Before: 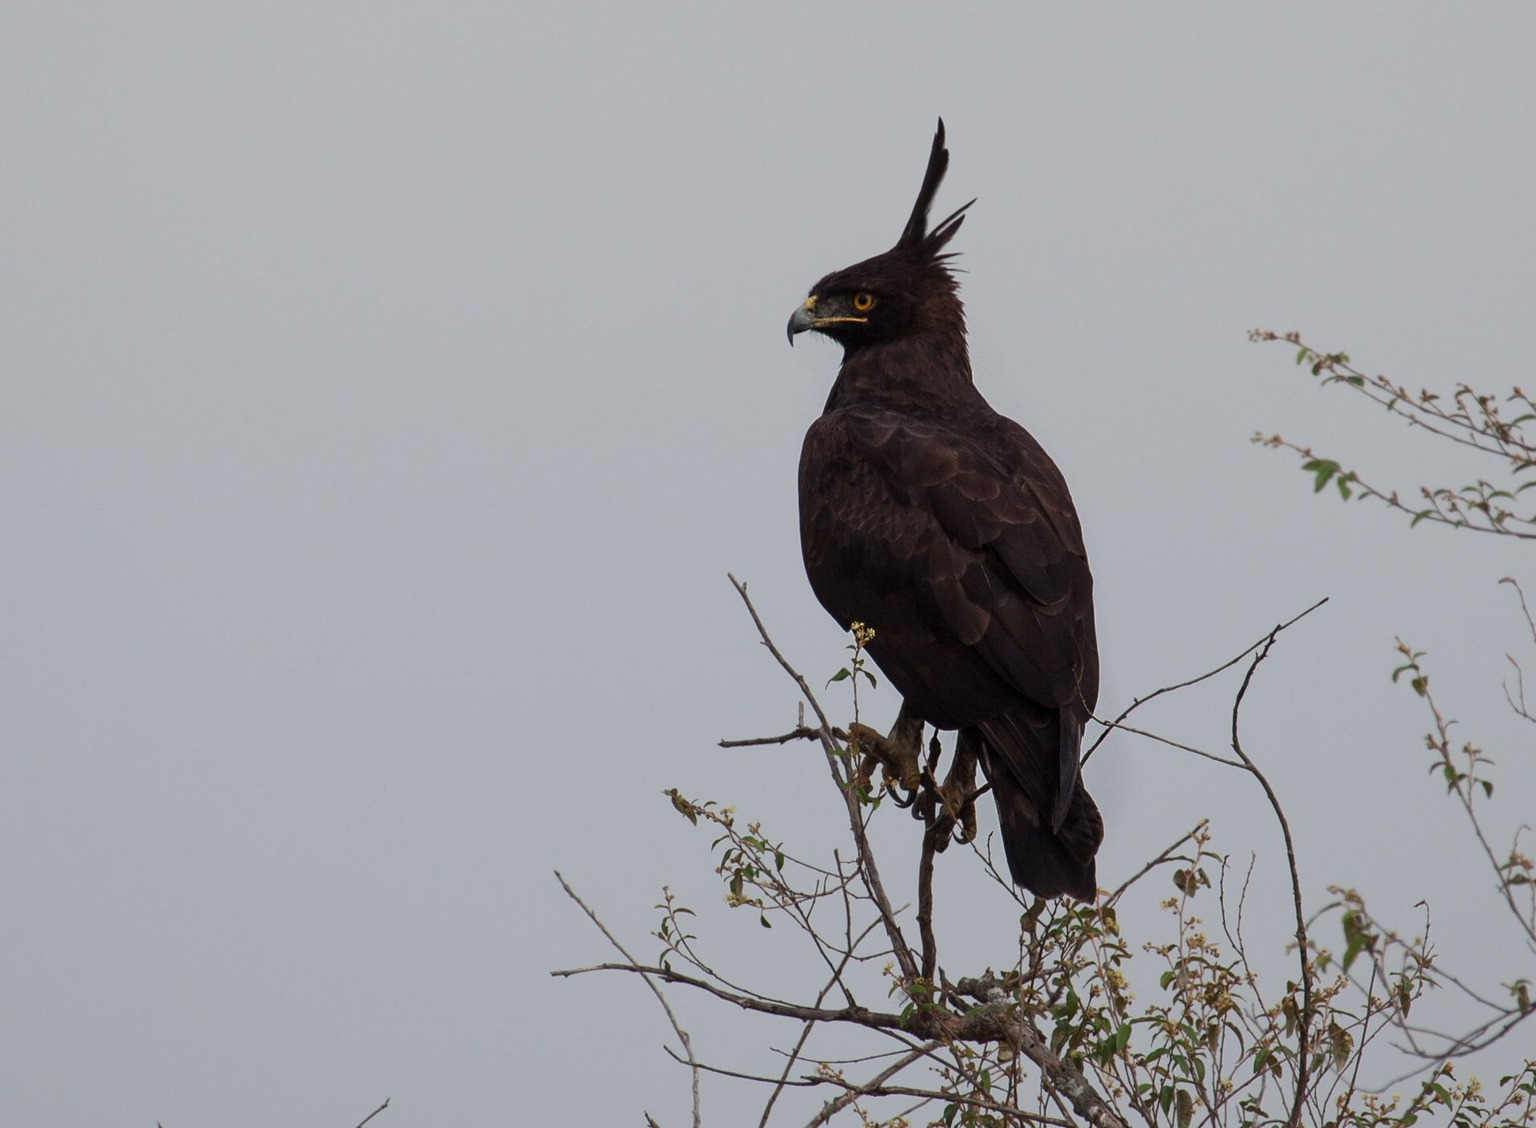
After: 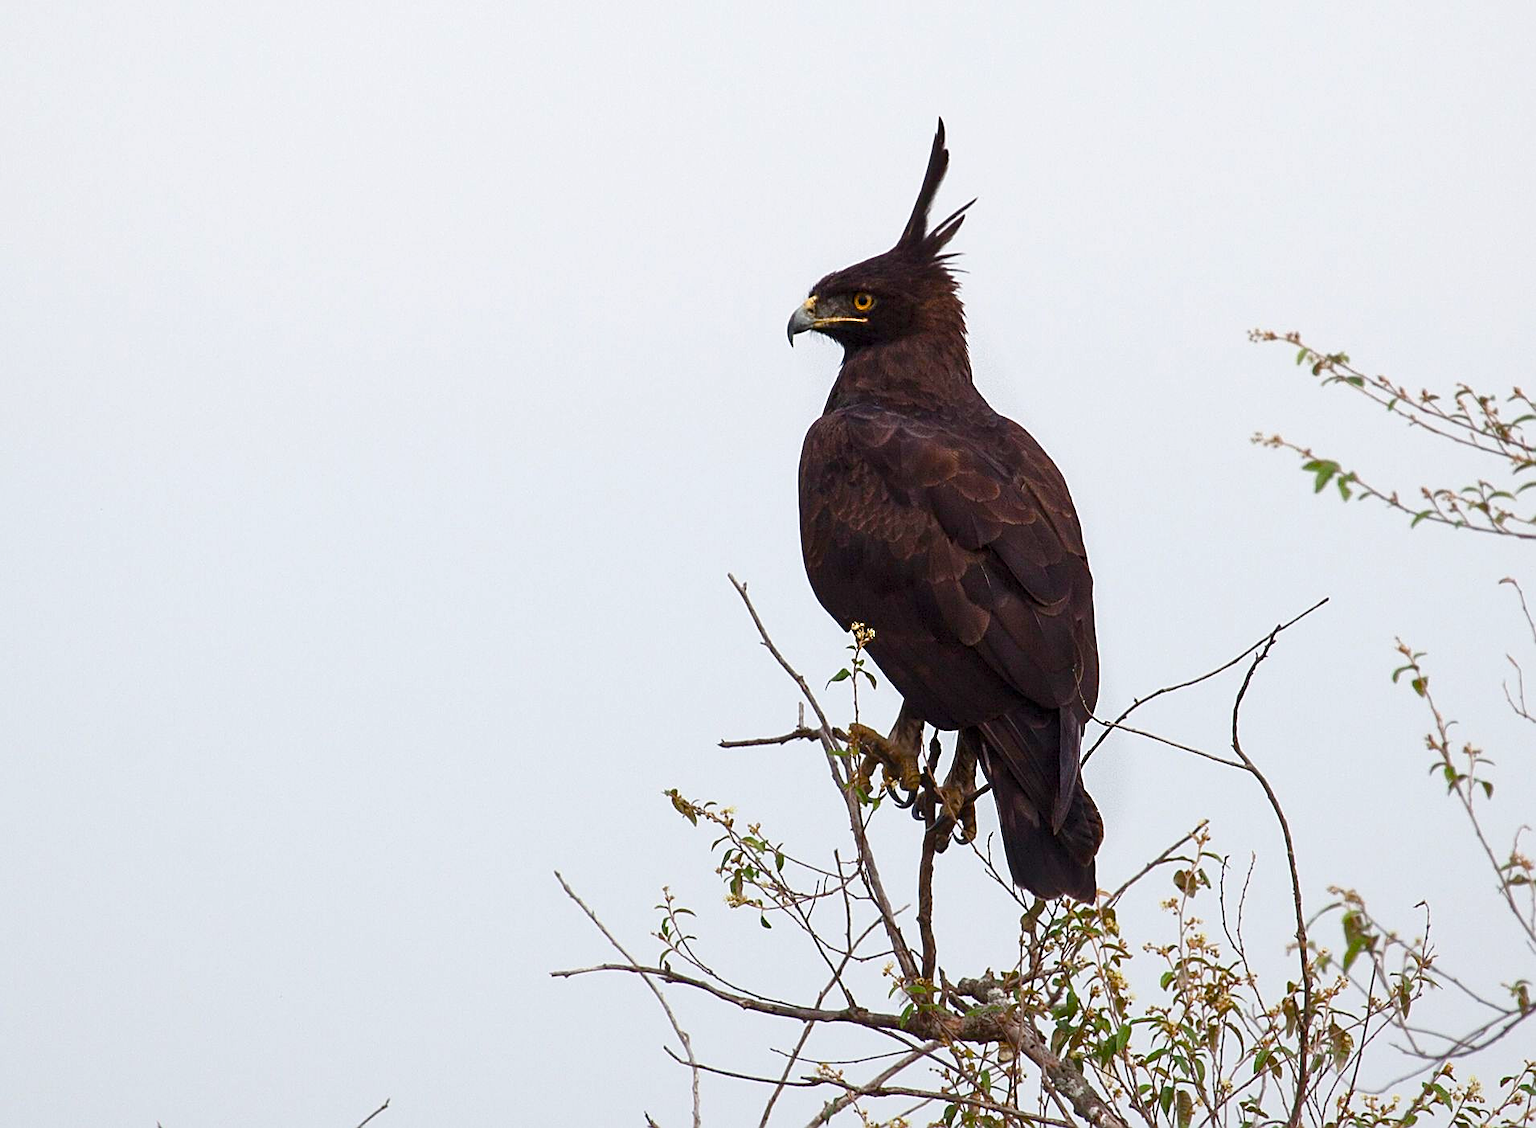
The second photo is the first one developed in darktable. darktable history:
color balance rgb: perceptual saturation grading › global saturation 20%, perceptual saturation grading › highlights -25%, perceptual saturation grading › shadows 50%
sharpen: on, module defaults
exposure: black level correction 0, exposure 0.9 EV, compensate highlight preservation false
